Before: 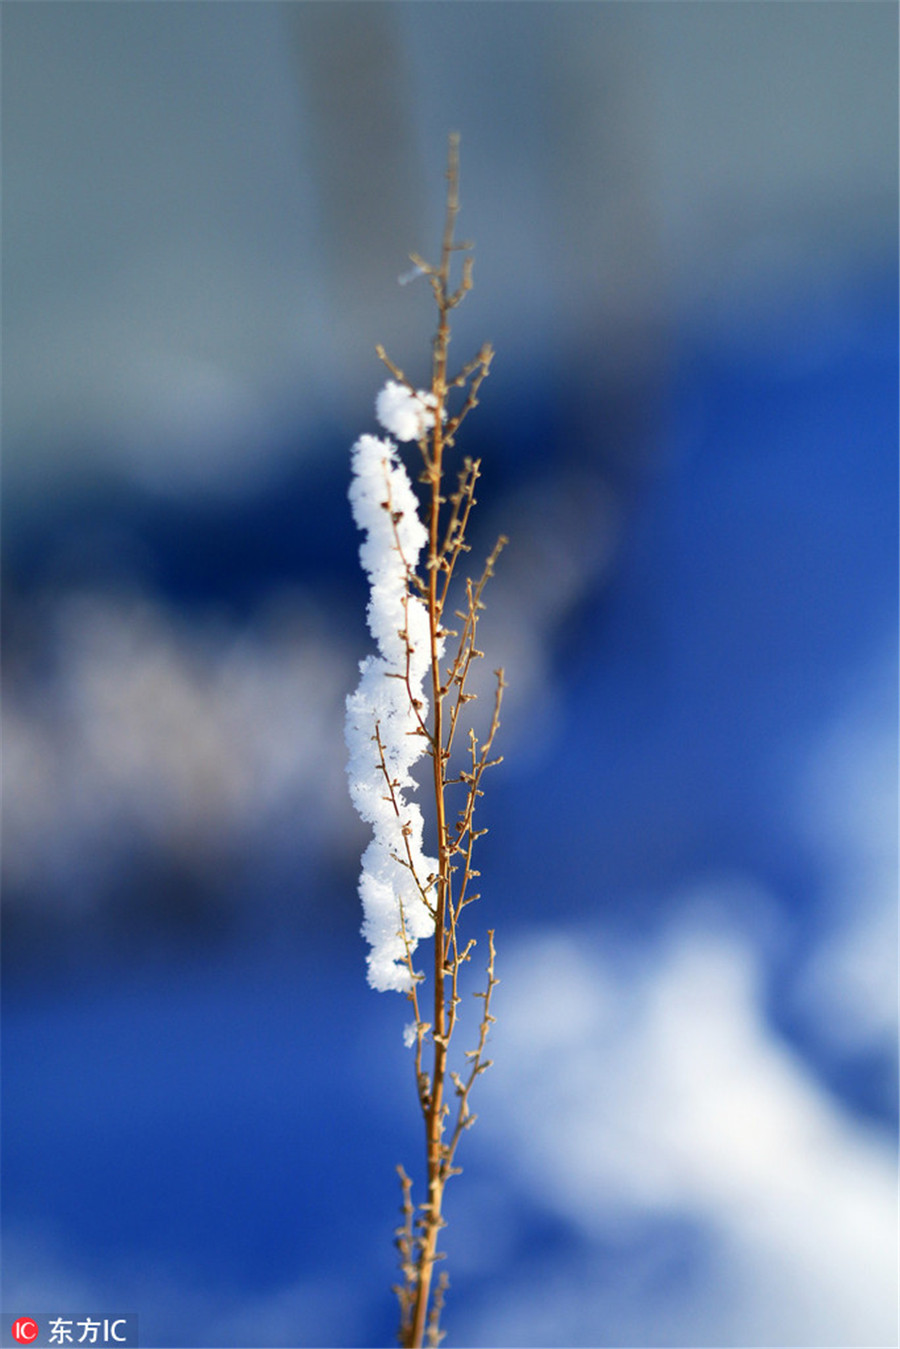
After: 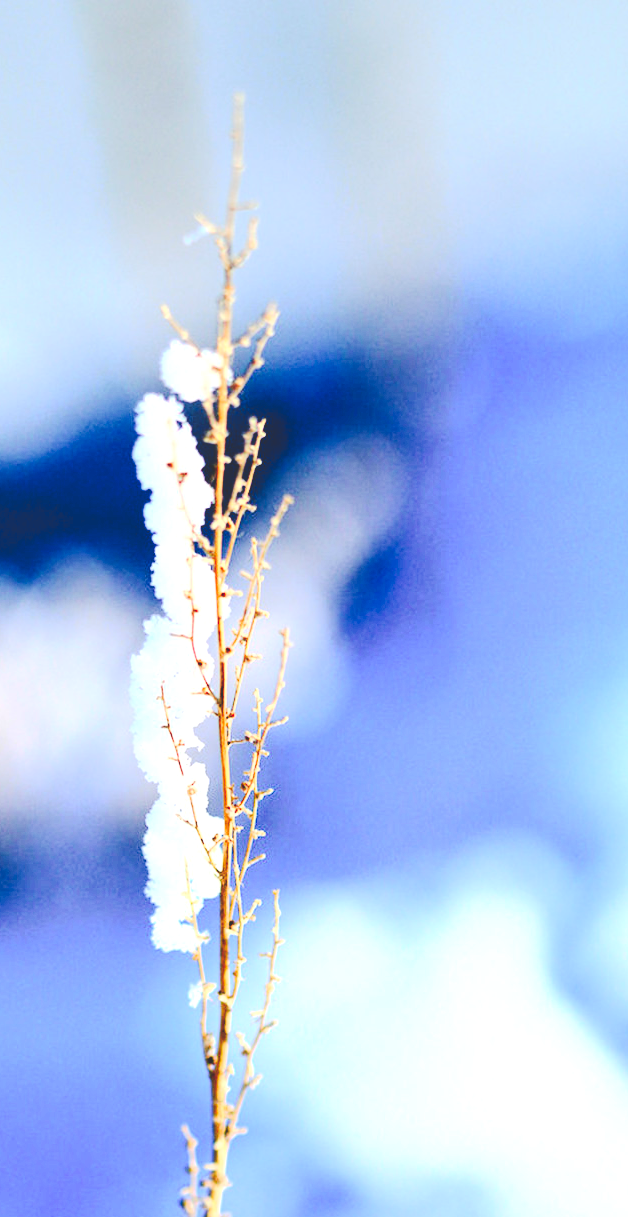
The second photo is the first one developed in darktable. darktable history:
local contrast: highlights 105%, shadows 99%, detail 119%, midtone range 0.2
base curve: curves: ch0 [(0, 0.003) (0.001, 0.002) (0.006, 0.004) (0.02, 0.022) (0.048, 0.086) (0.094, 0.234) (0.162, 0.431) (0.258, 0.629) (0.385, 0.8) (0.548, 0.918) (0.751, 0.988) (1, 1)]
tone curve: curves: ch0 [(0, 0) (0.003, 0.195) (0.011, 0.196) (0.025, 0.196) (0.044, 0.196) (0.069, 0.196) (0.1, 0.196) (0.136, 0.197) (0.177, 0.207) (0.224, 0.224) (0.277, 0.268) (0.335, 0.336) (0.399, 0.424) (0.468, 0.533) (0.543, 0.632) (0.623, 0.715) (0.709, 0.789) (0.801, 0.85) (0.898, 0.906) (1, 1)], preserve colors none
crop and rotate: left 23.996%, top 2.981%, right 6.215%, bottom 6.761%
exposure: exposure 0.606 EV, compensate exposure bias true, compensate highlight preservation false
